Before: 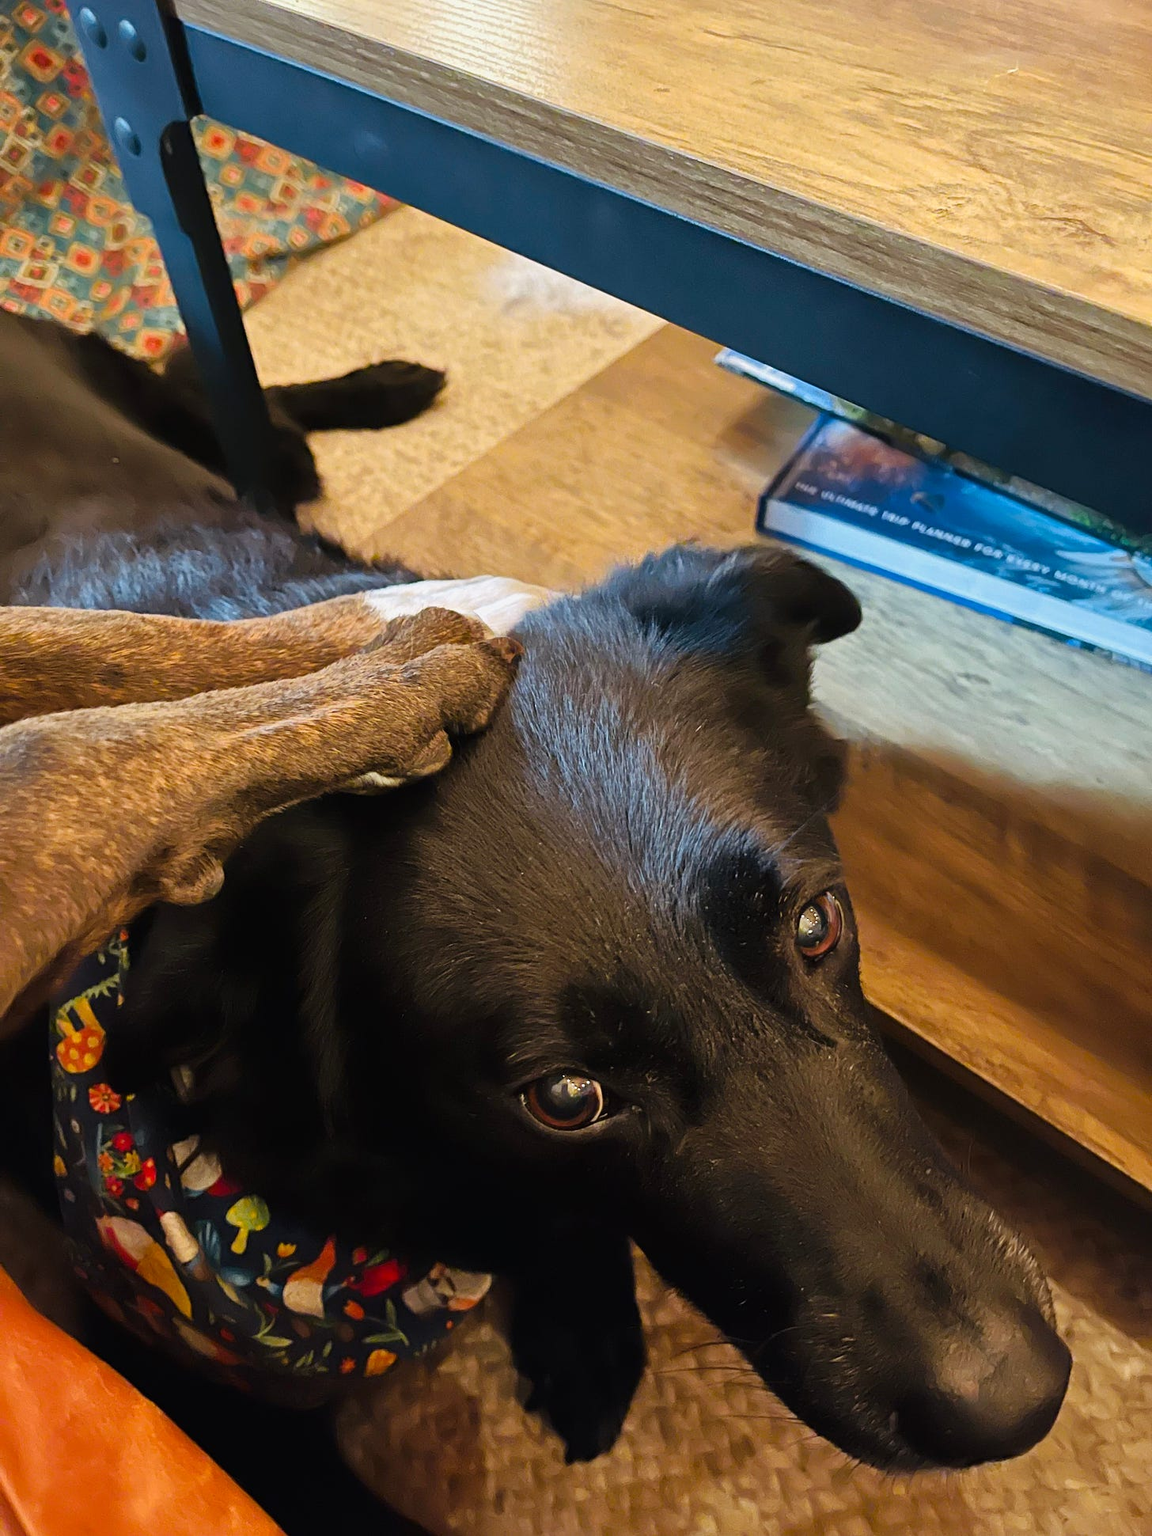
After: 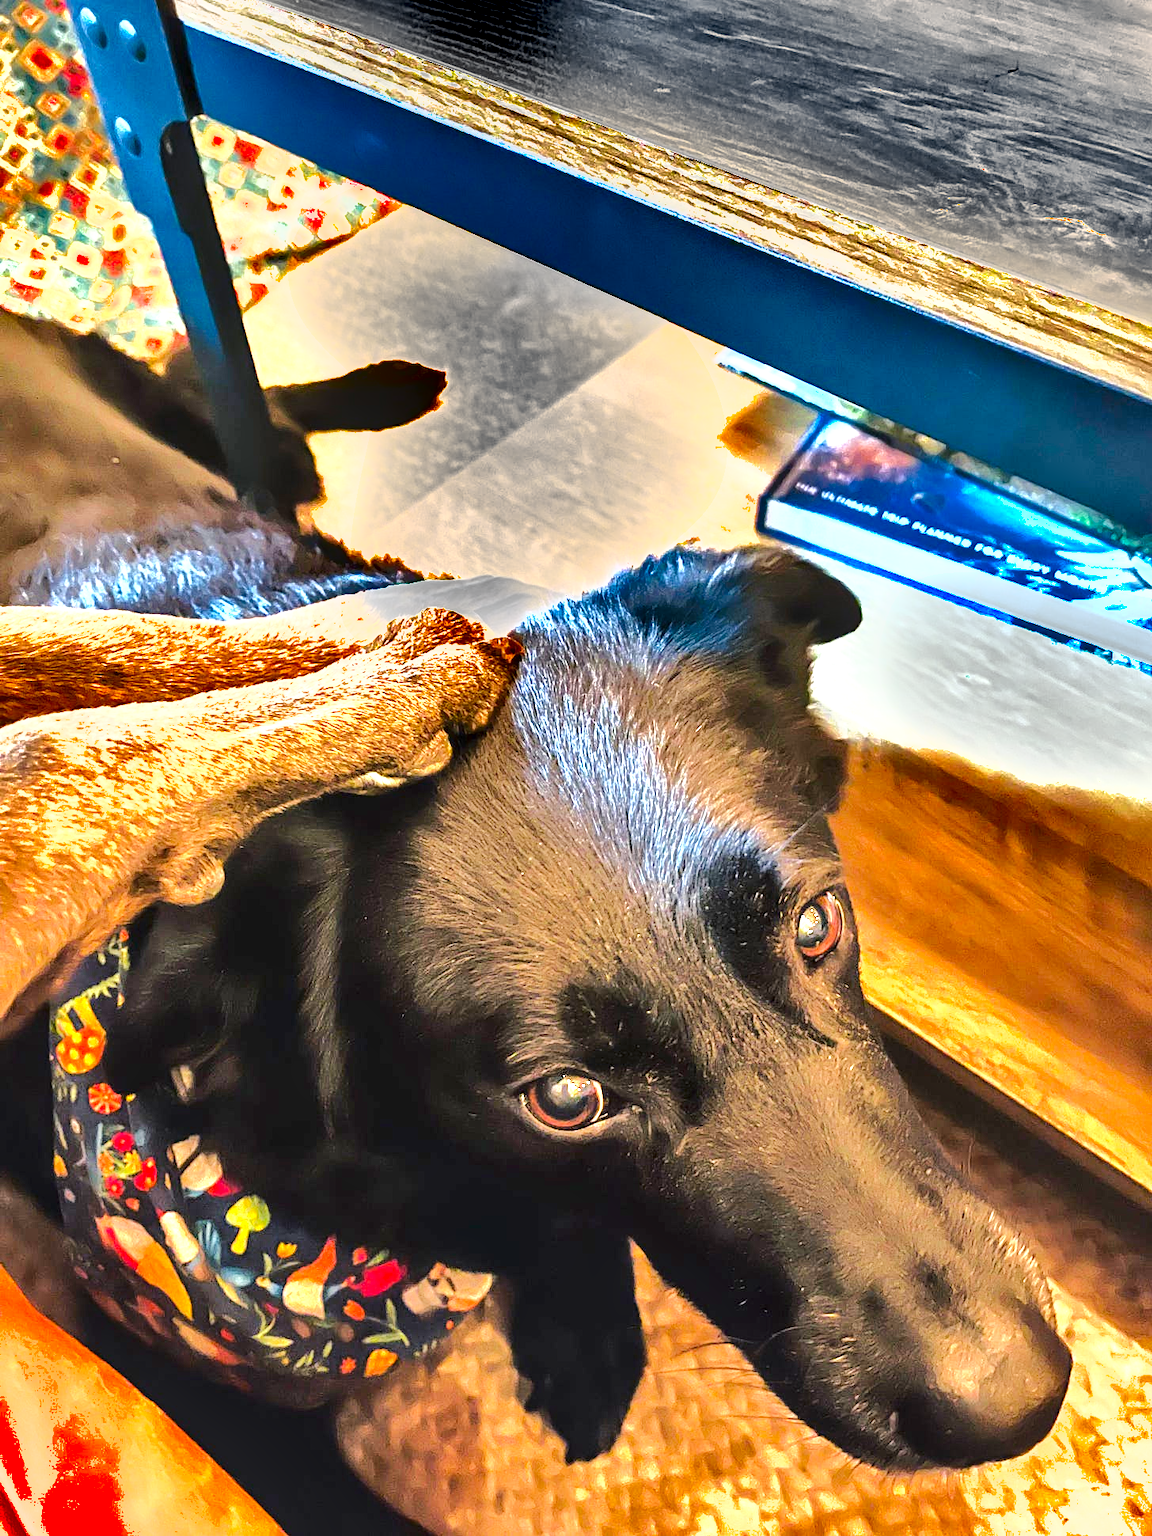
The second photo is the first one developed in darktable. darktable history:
exposure: exposure 2.032 EV, compensate highlight preservation false
shadows and highlights: white point adjustment -3.51, highlights -63.53, soften with gaussian
tone equalizer: -7 EV 0.151 EV, -6 EV 0.583 EV, -5 EV 1.12 EV, -4 EV 1.36 EV, -3 EV 1.16 EV, -2 EV 0.6 EV, -1 EV 0.156 EV, edges refinement/feathering 500, mask exposure compensation -1.57 EV, preserve details no
contrast brightness saturation: brightness -0.095
local contrast: on, module defaults
